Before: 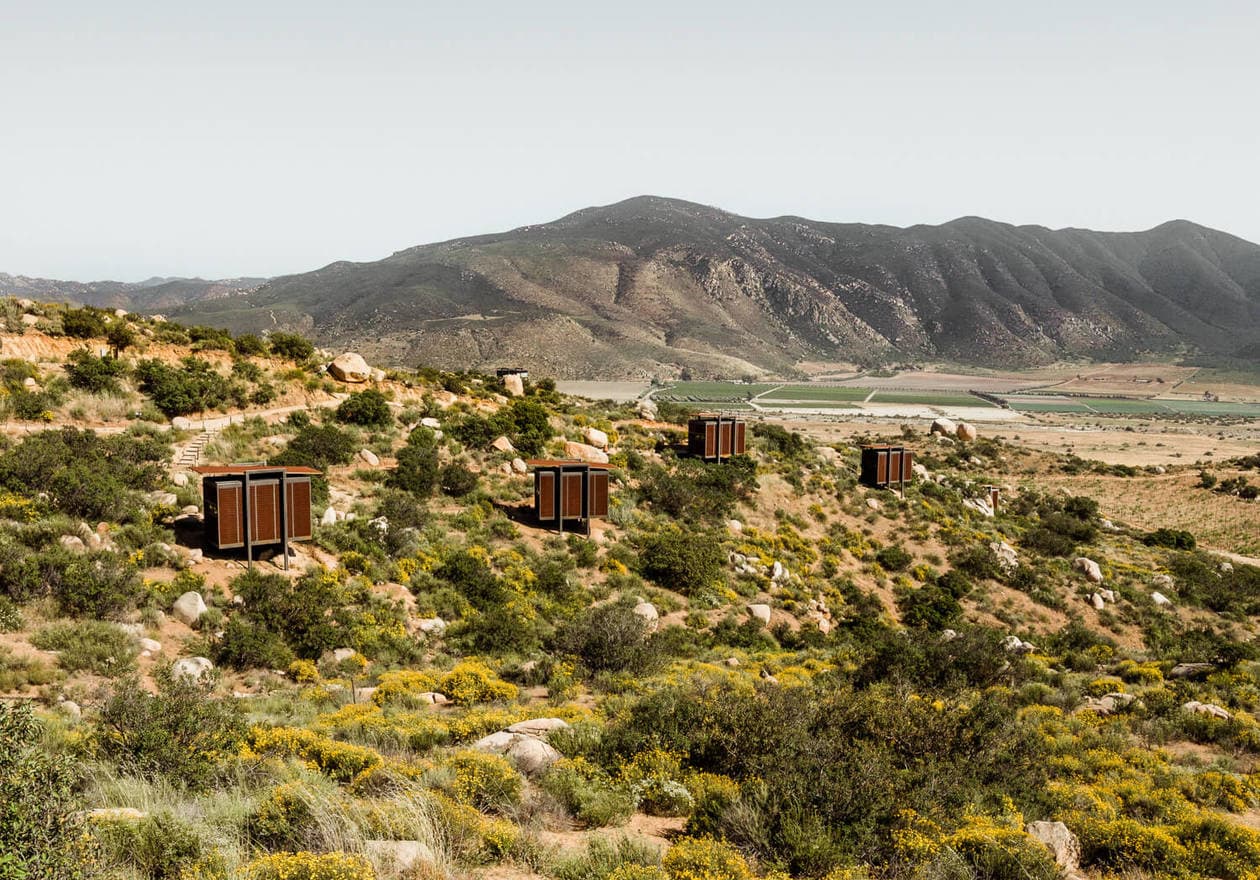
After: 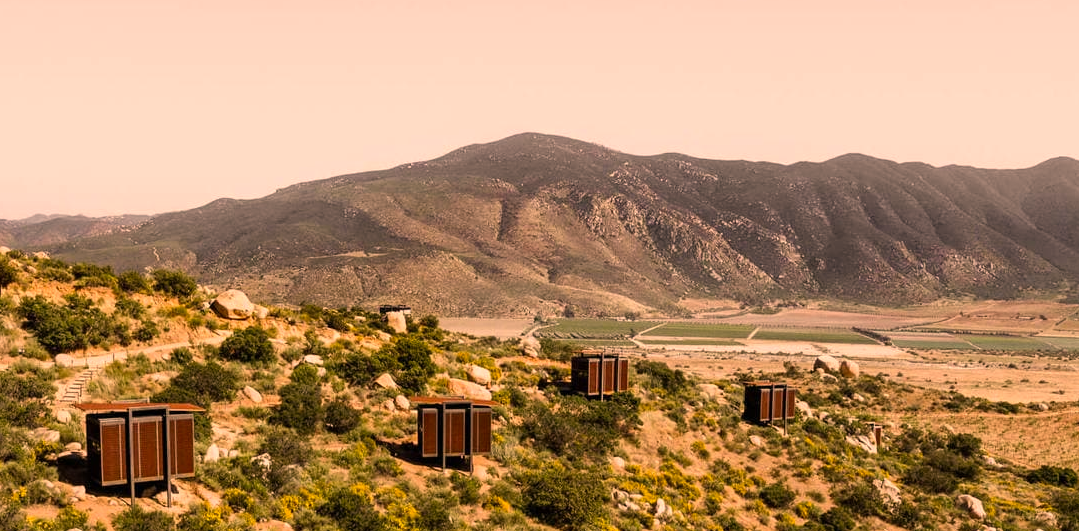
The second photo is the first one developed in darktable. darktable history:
color correction: highlights a* 21.88, highlights b* 22.25
crop and rotate: left 9.345%, top 7.22%, right 4.982%, bottom 32.331%
